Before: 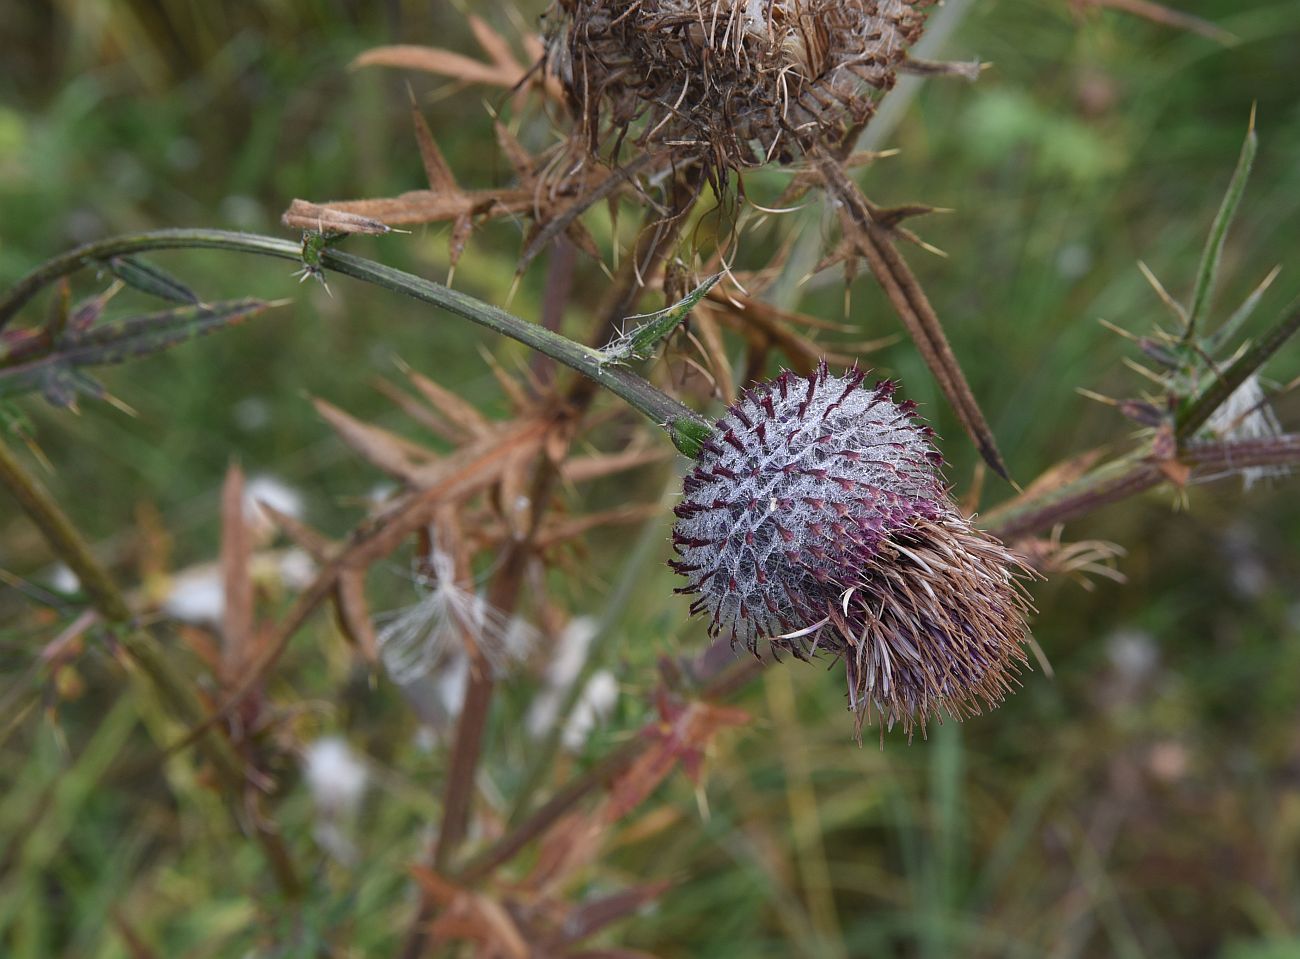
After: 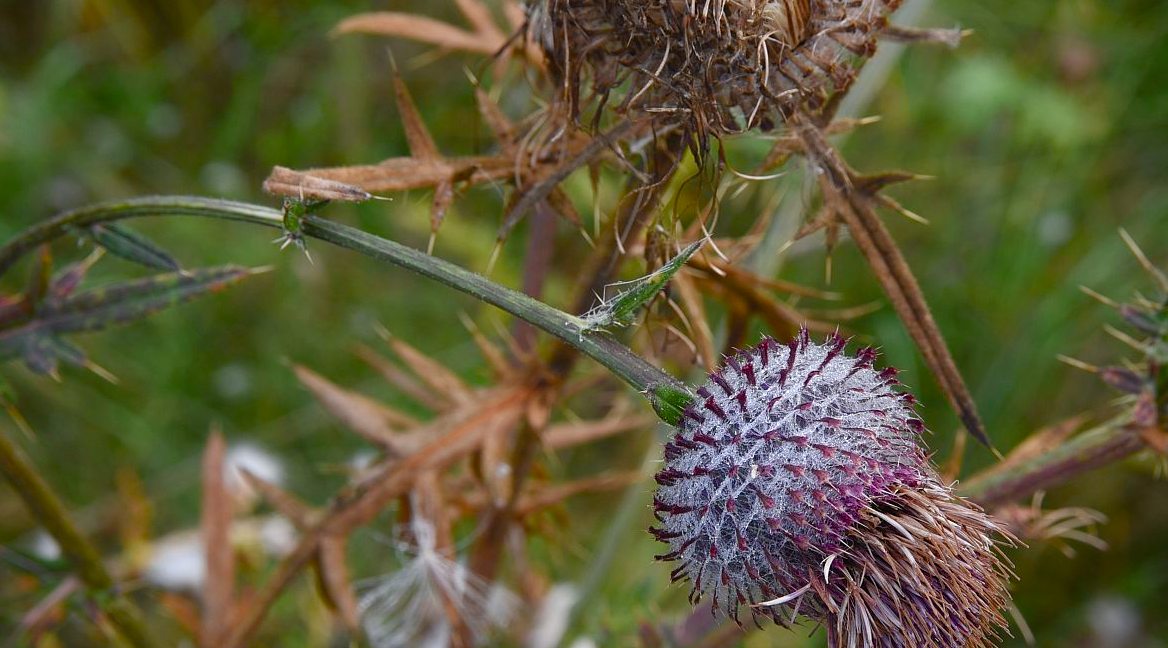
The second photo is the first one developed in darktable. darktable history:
vignetting: saturation 0, unbound false
color balance rgb: perceptual saturation grading › global saturation 20%, perceptual saturation grading › highlights -25%, perceptual saturation grading › shadows 50%
crop: left 1.509%, top 3.452%, right 7.696%, bottom 28.452%
